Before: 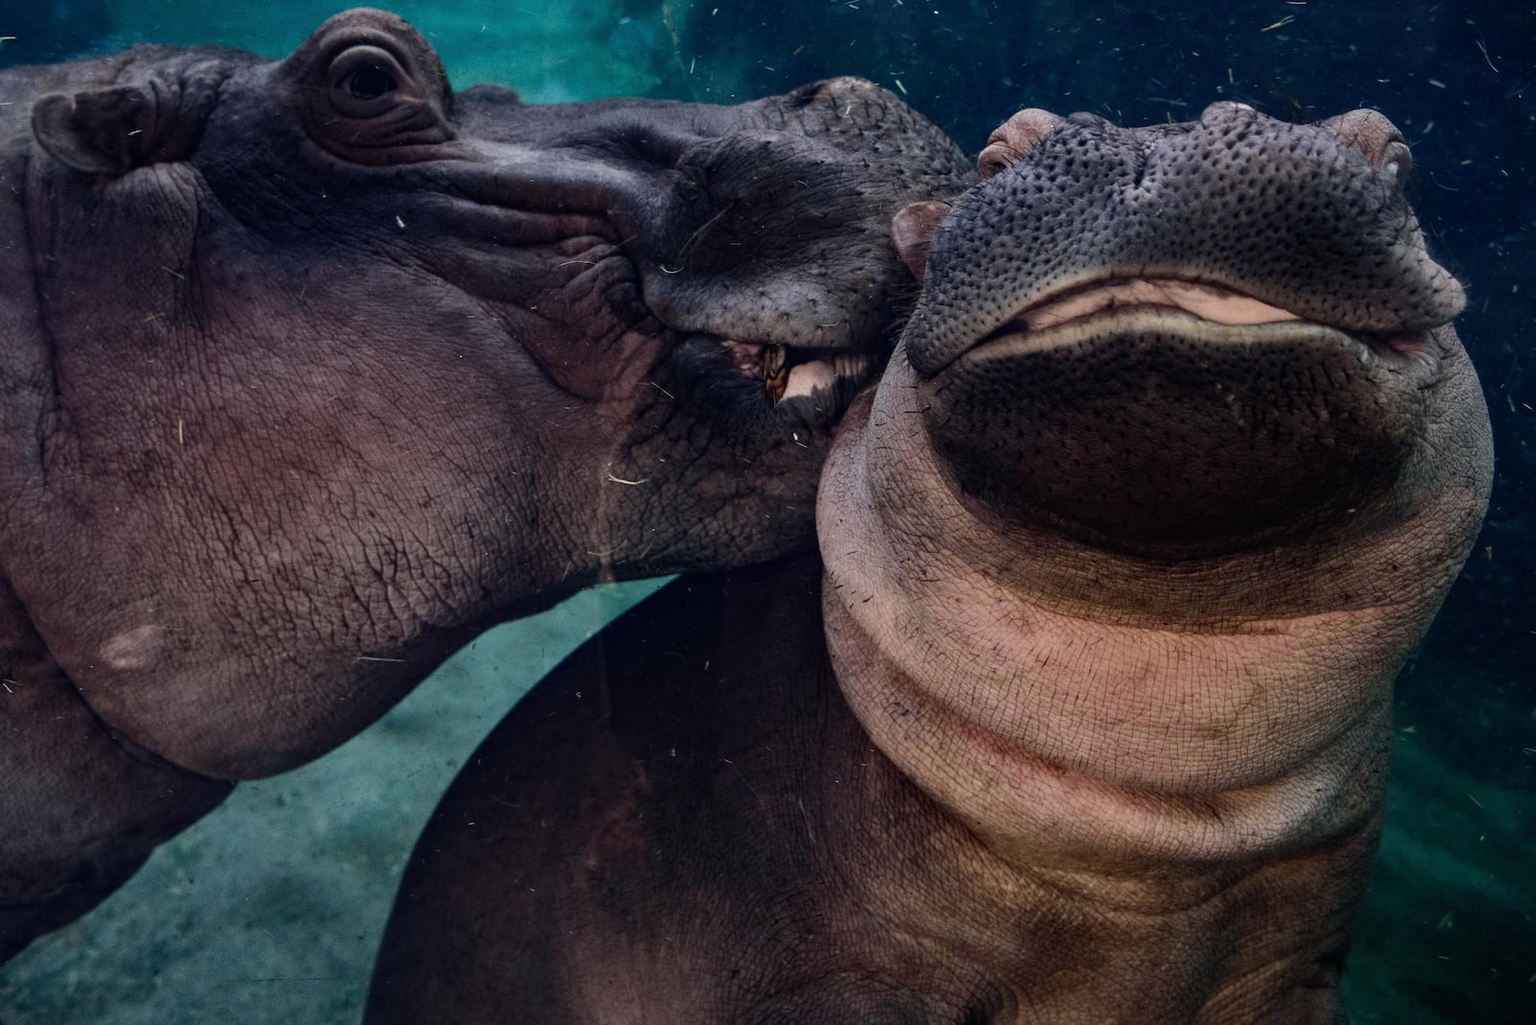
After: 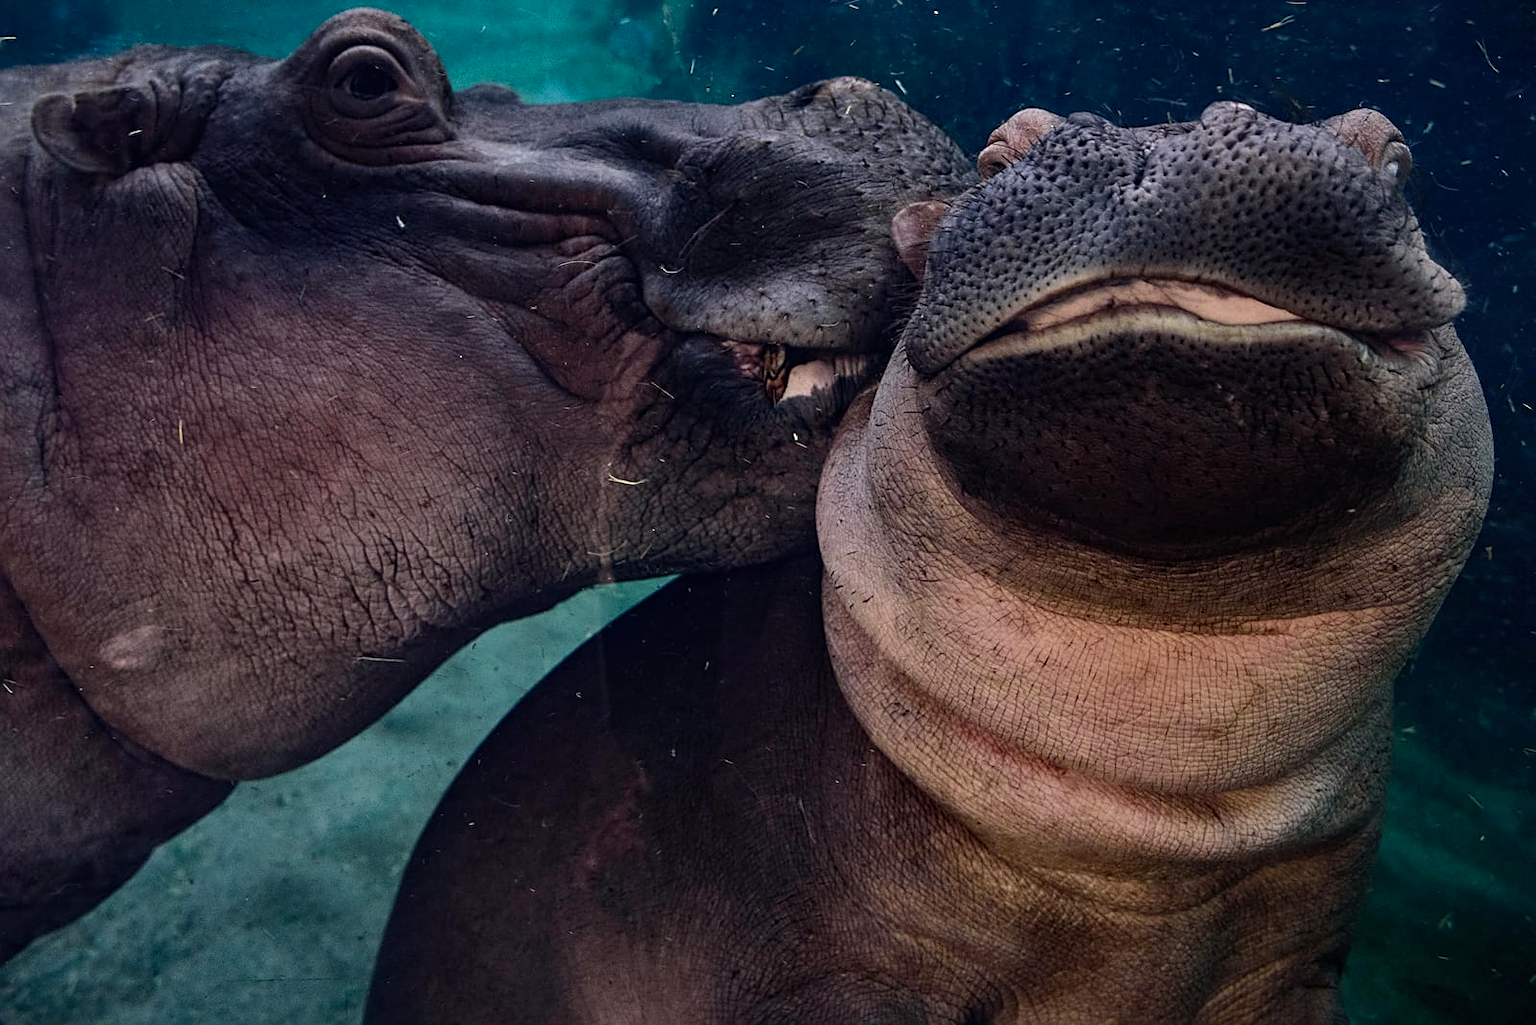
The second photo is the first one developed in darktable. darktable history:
color balance rgb: perceptual saturation grading › global saturation 2.598%, global vibrance 20%
sharpen: on, module defaults
